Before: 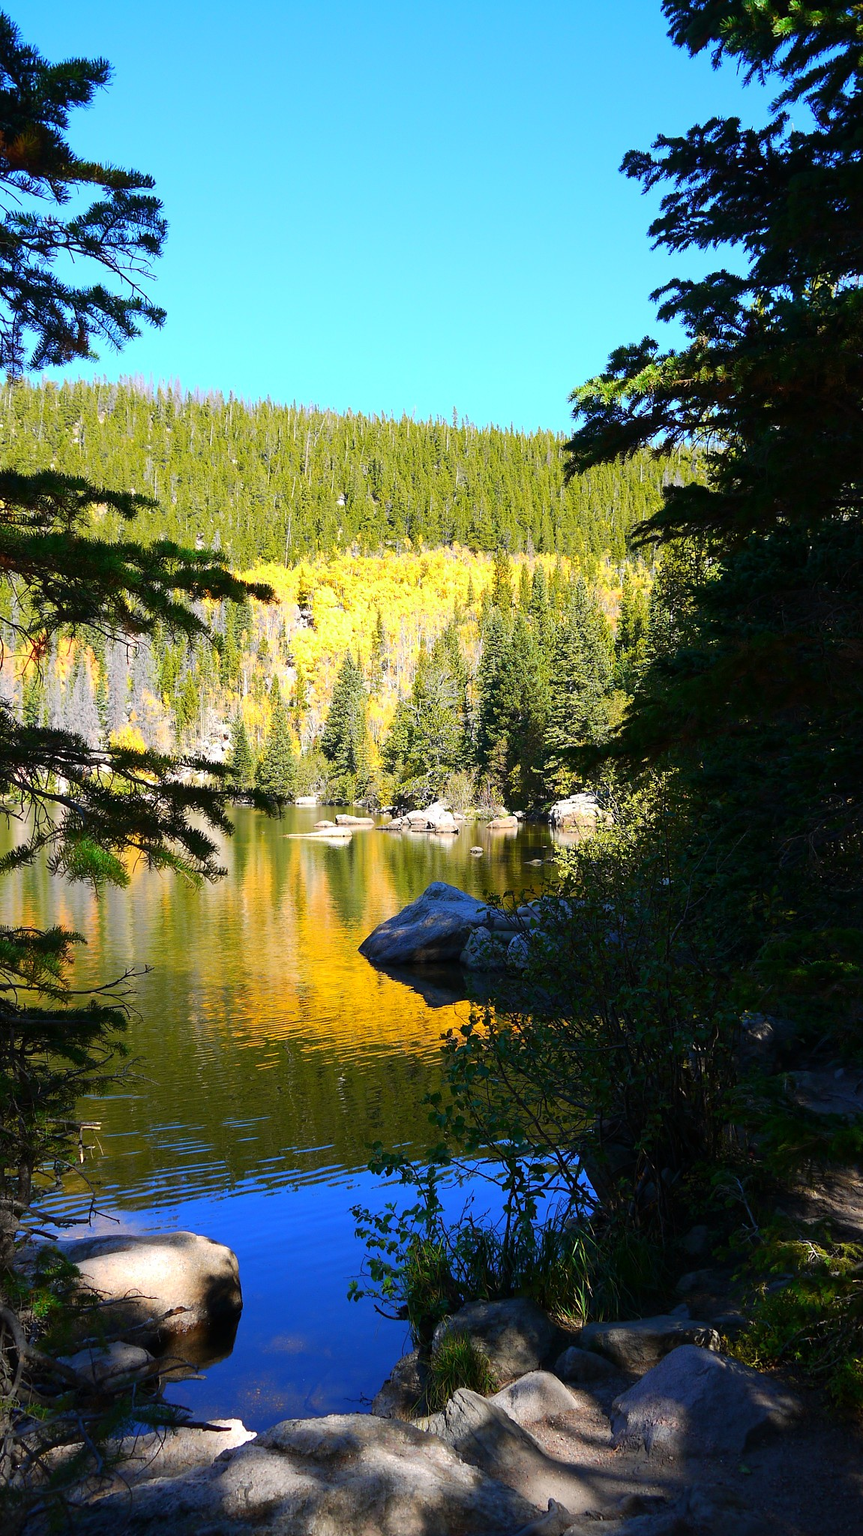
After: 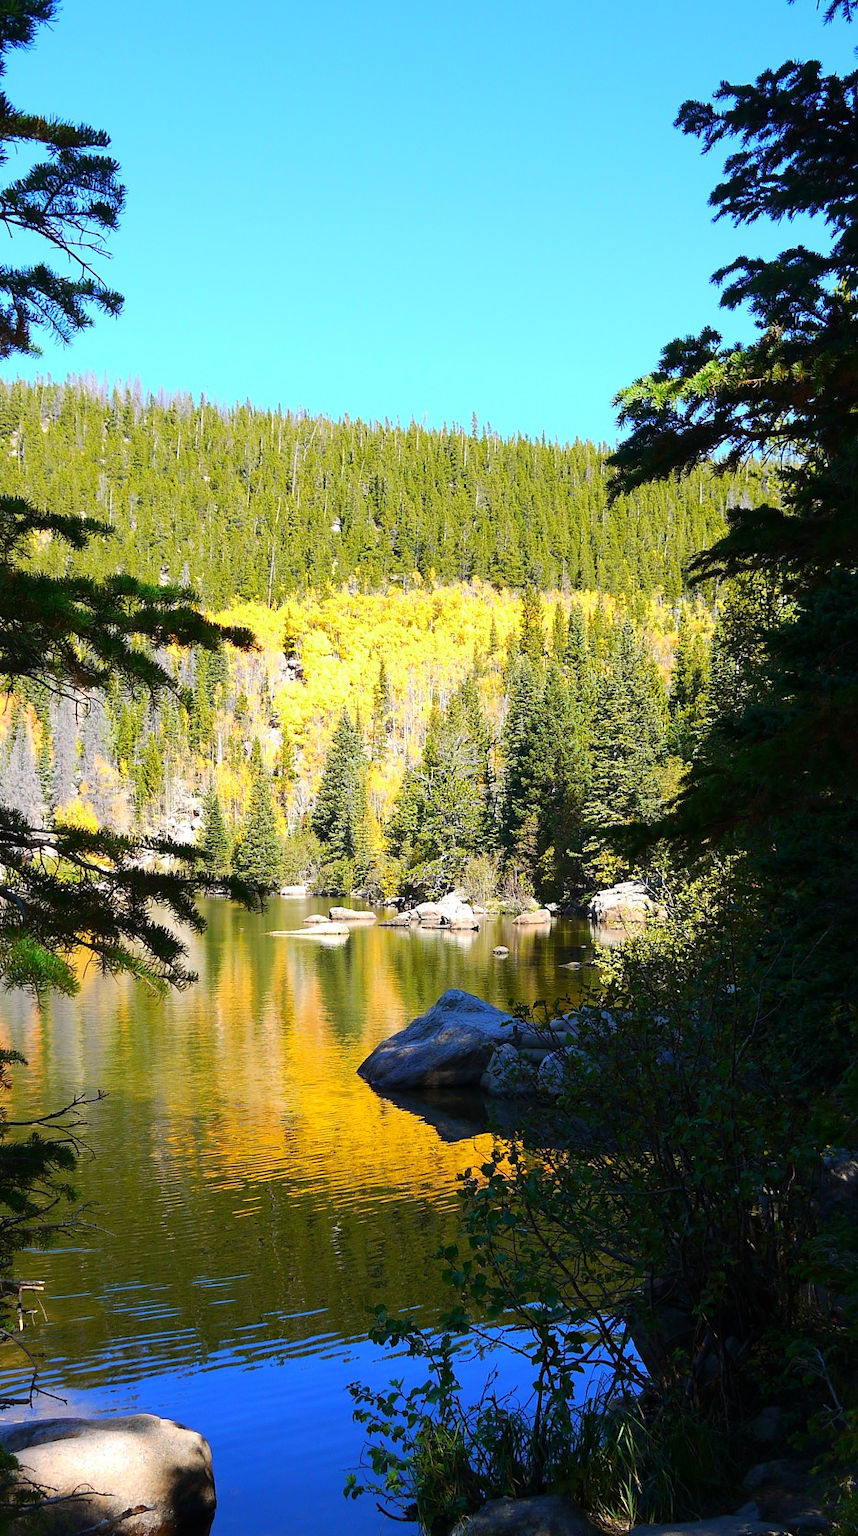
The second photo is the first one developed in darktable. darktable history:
crop and rotate: left 7.546%, top 4.432%, right 10.611%, bottom 13.223%
